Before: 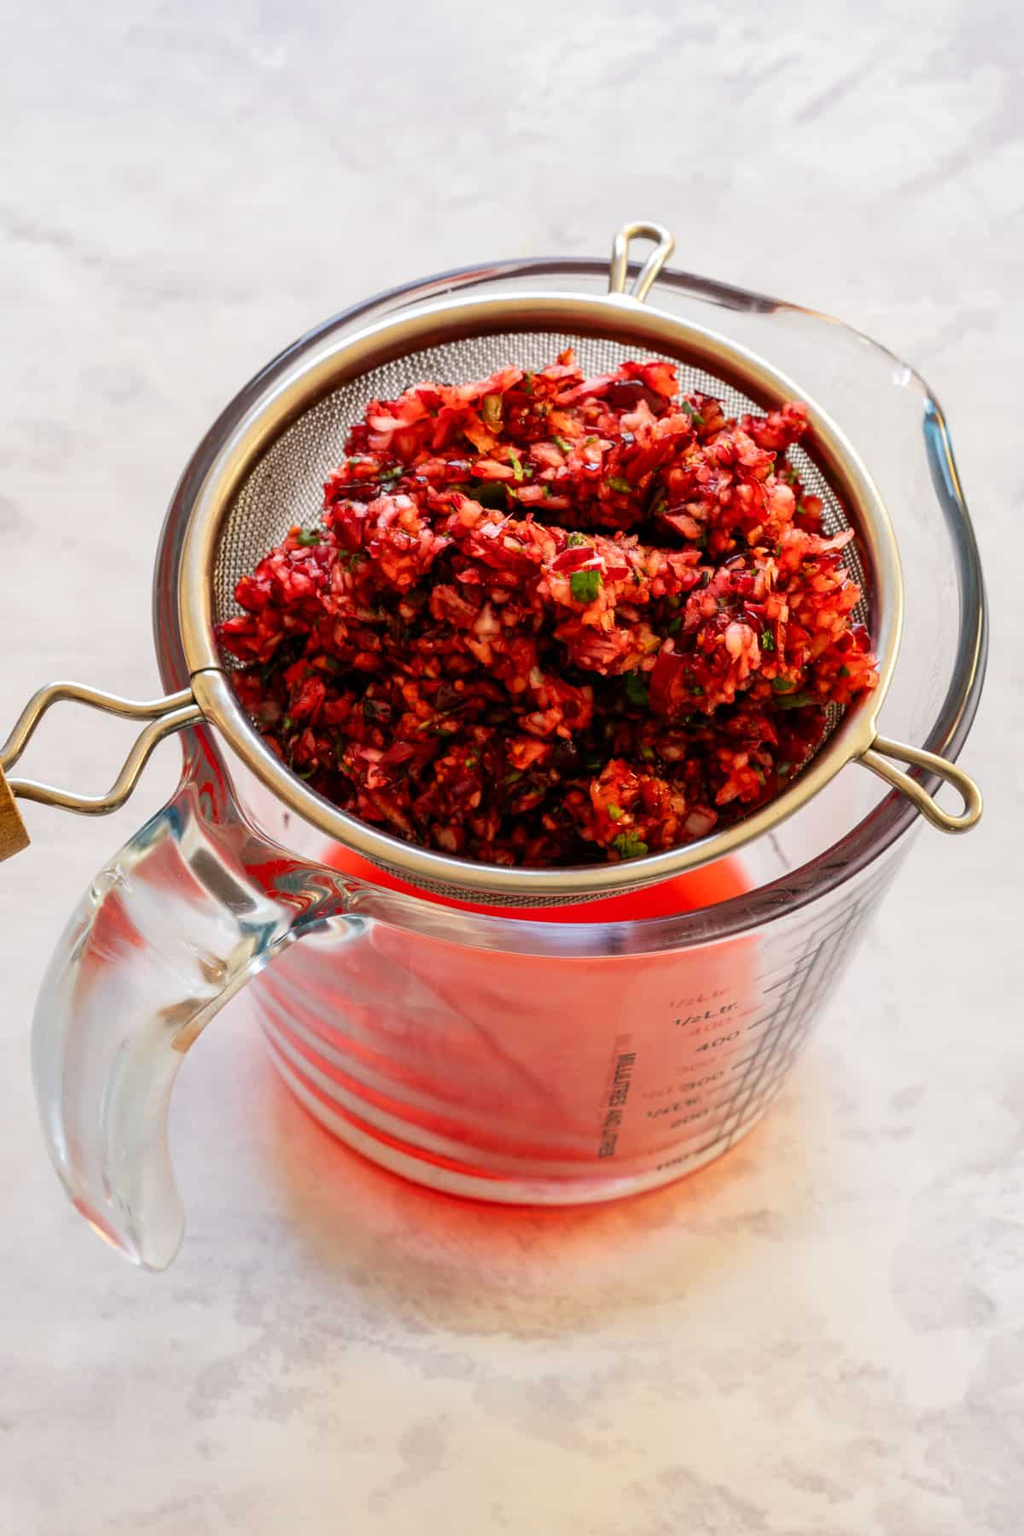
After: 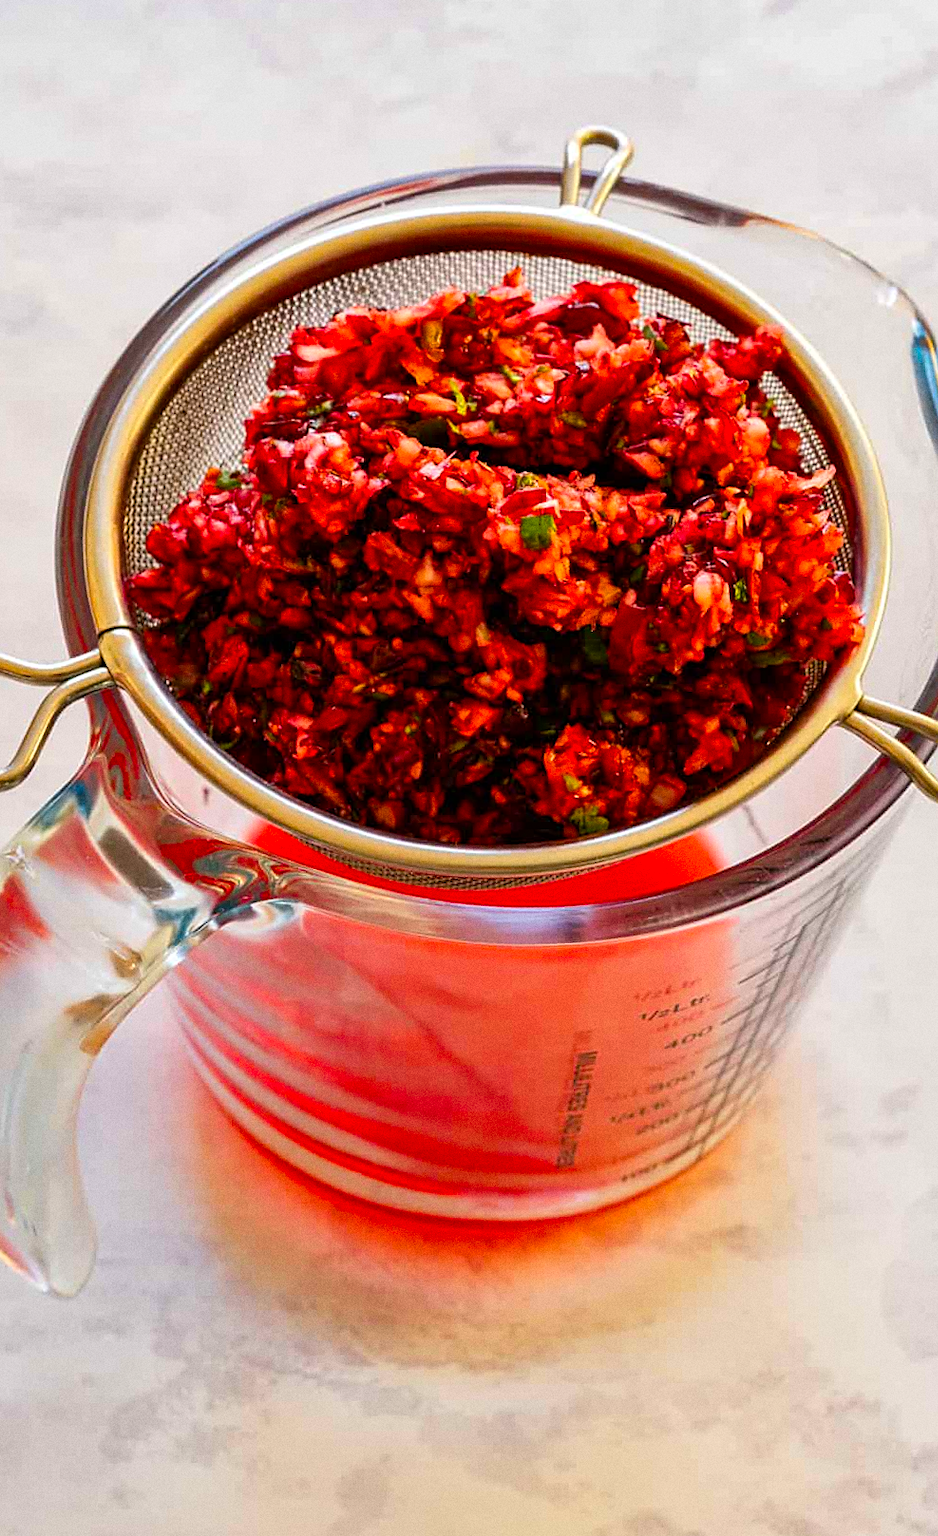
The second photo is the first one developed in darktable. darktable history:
shadows and highlights: shadows 29.32, highlights -29.32, low approximation 0.01, soften with gaussian
sharpen: on, module defaults
color balance rgb: perceptual saturation grading › global saturation 20%, global vibrance 20%
grain: coarseness 0.09 ISO
rotate and perspective: rotation -0.45°, automatic cropping original format, crop left 0.008, crop right 0.992, crop top 0.012, crop bottom 0.988
crop: left 9.807%, top 6.259%, right 7.334%, bottom 2.177%
contrast brightness saturation: contrast 0.04, saturation 0.16
